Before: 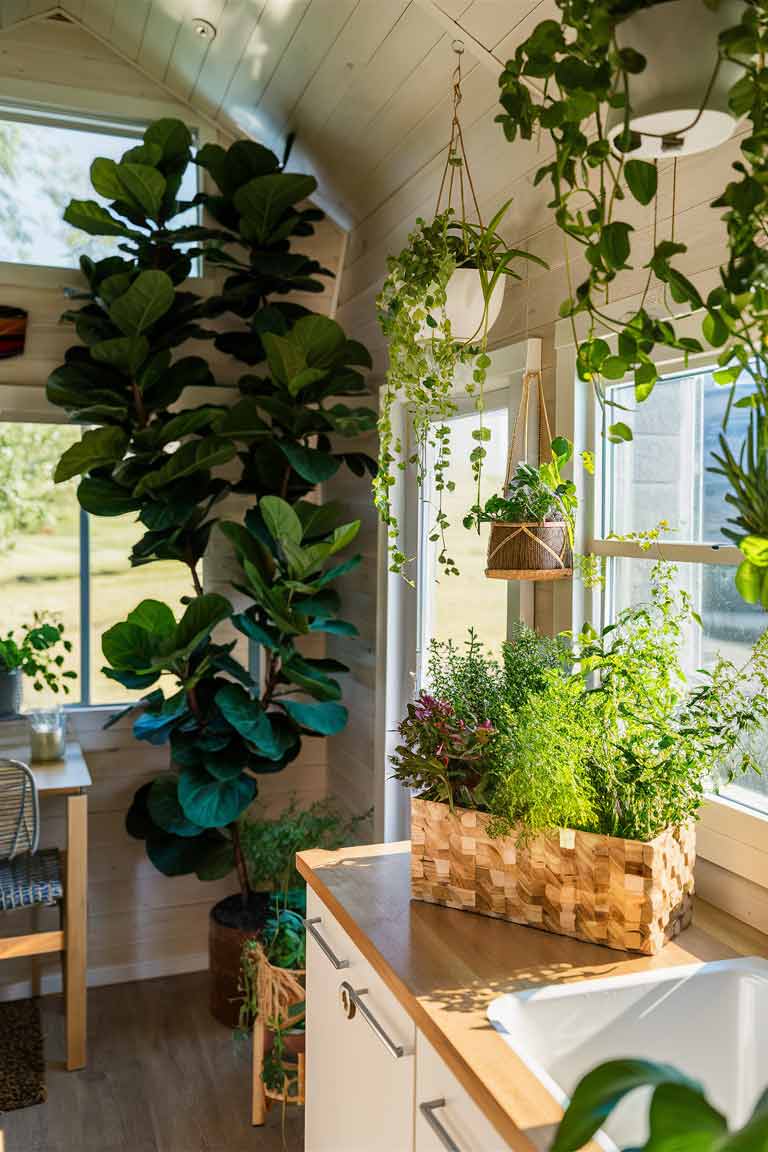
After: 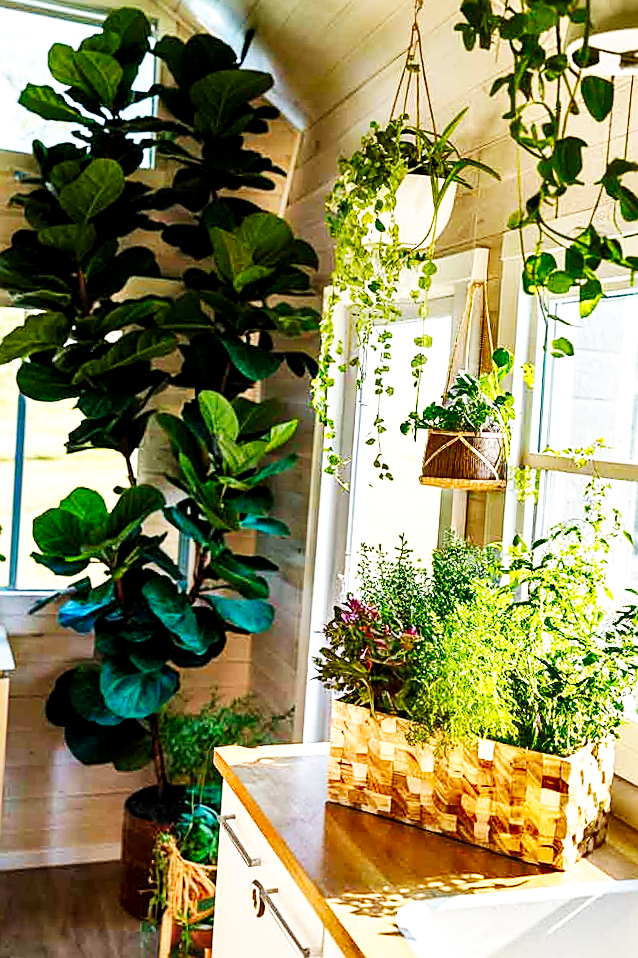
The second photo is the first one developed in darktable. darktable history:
contrast brightness saturation: saturation 0.13
shadows and highlights: shadows 40, highlights -54, highlights color adjustment 46%, low approximation 0.01, soften with gaussian
crop and rotate: angle -3.27°, left 5.211%, top 5.211%, right 4.607%, bottom 4.607%
exposure: compensate highlight preservation false
base curve: curves: ch0 [(0, 0) (0.007, 0.004) (0.027, 0.03) (0.046, 0.07) (0.207, 0.54) (0.442, 0.872) (0.673, 0.972) (1, 1)], preserve colors none
local contrast: highlights 100%, shadows 100%, detail 120%, midtone range 0.2
sharpen: on, module defaults
